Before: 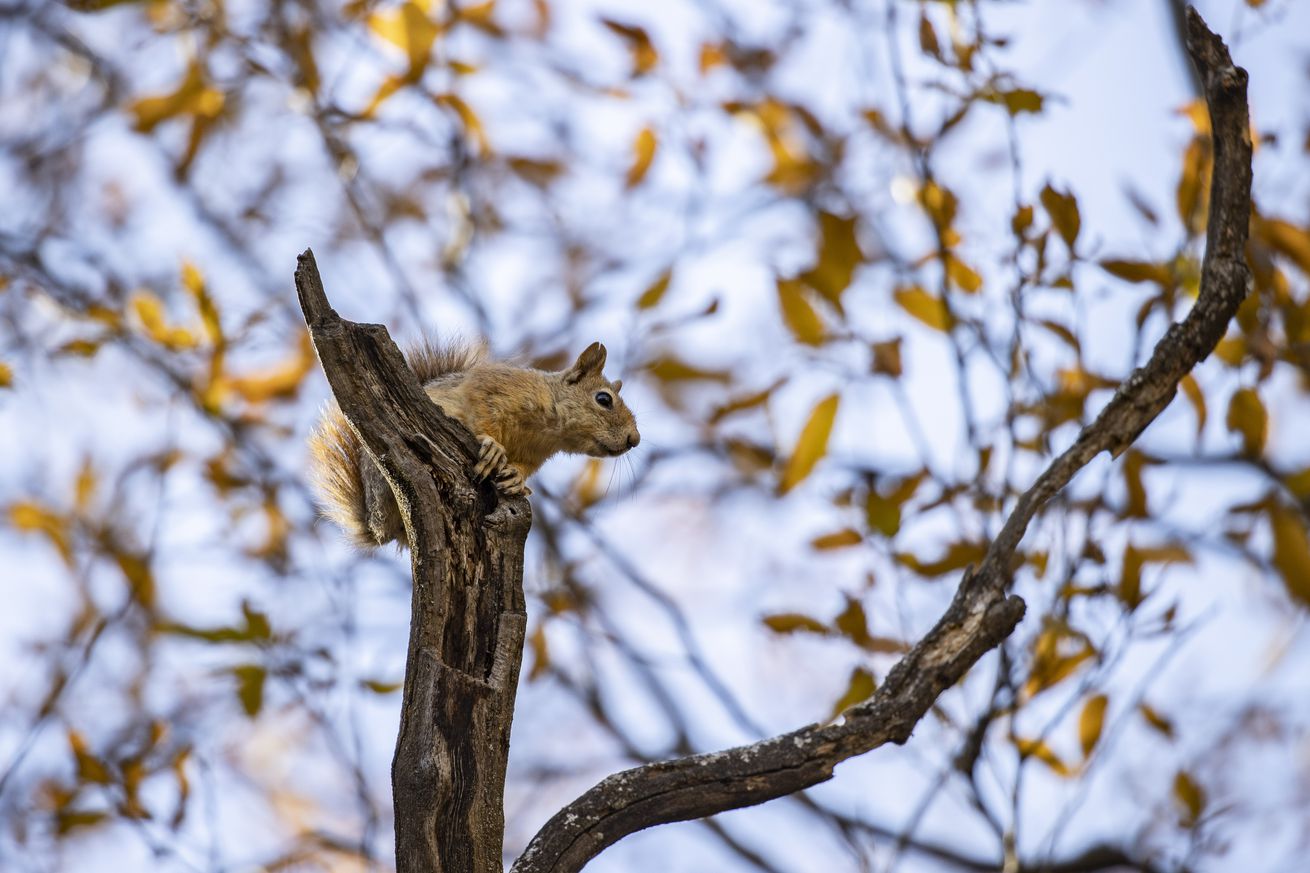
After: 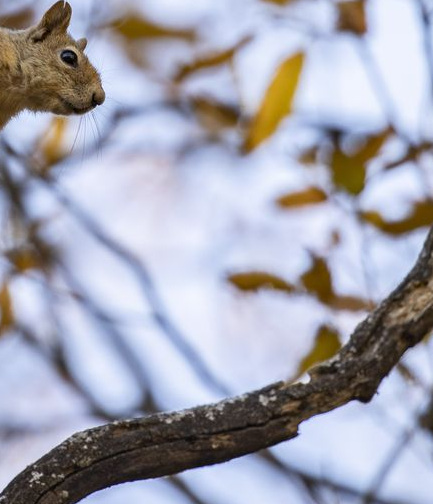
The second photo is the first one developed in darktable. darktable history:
crop: left 40.878%, top 39.176%, right 25.993%, bottom 3.081%
tone equalizer: on, module defaults
